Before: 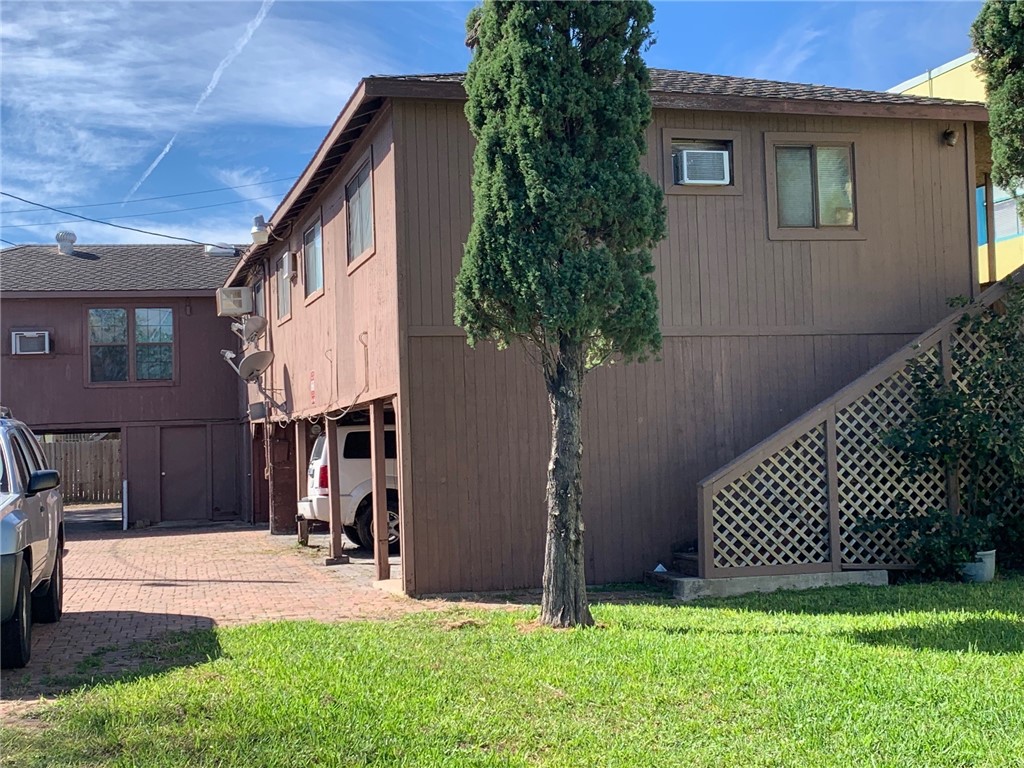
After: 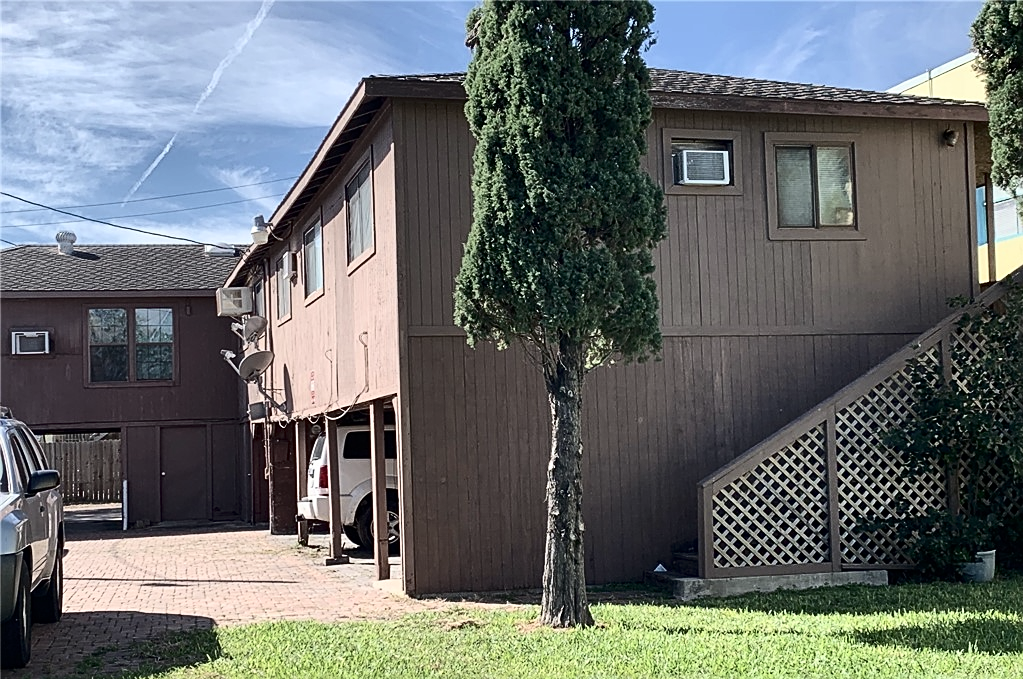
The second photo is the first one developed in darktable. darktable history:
crop and rotate: top 0%, bottom 11.49%
sharpen: on, module defaults
contrast brightness saturation: contrast 0.25, saturation -0.31
